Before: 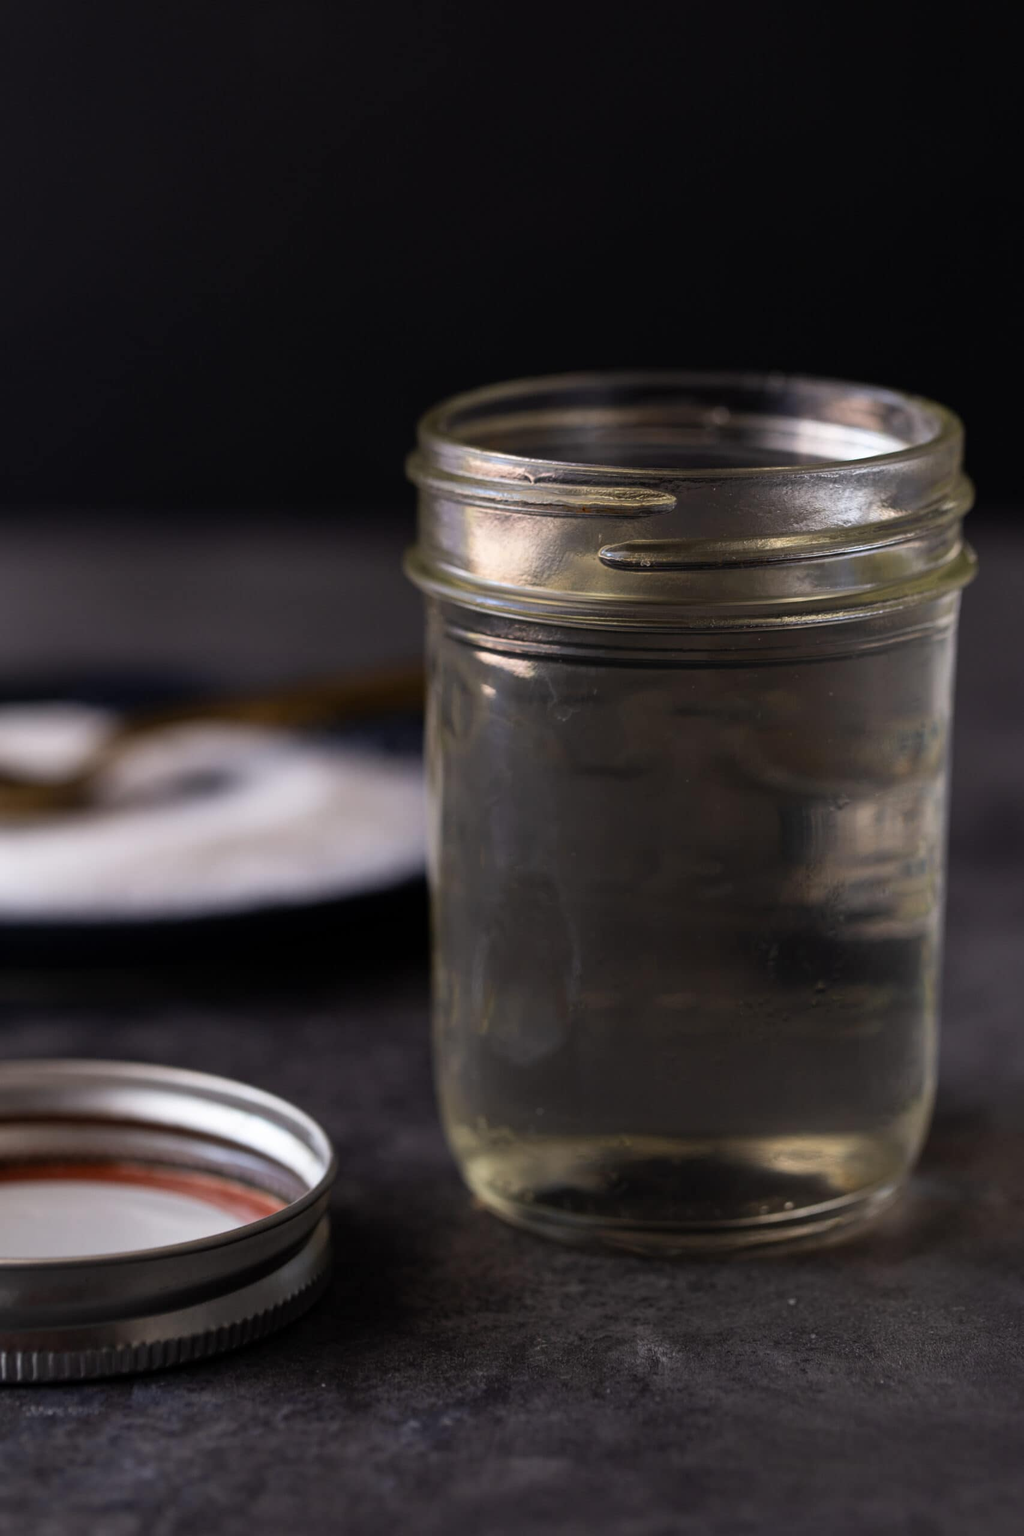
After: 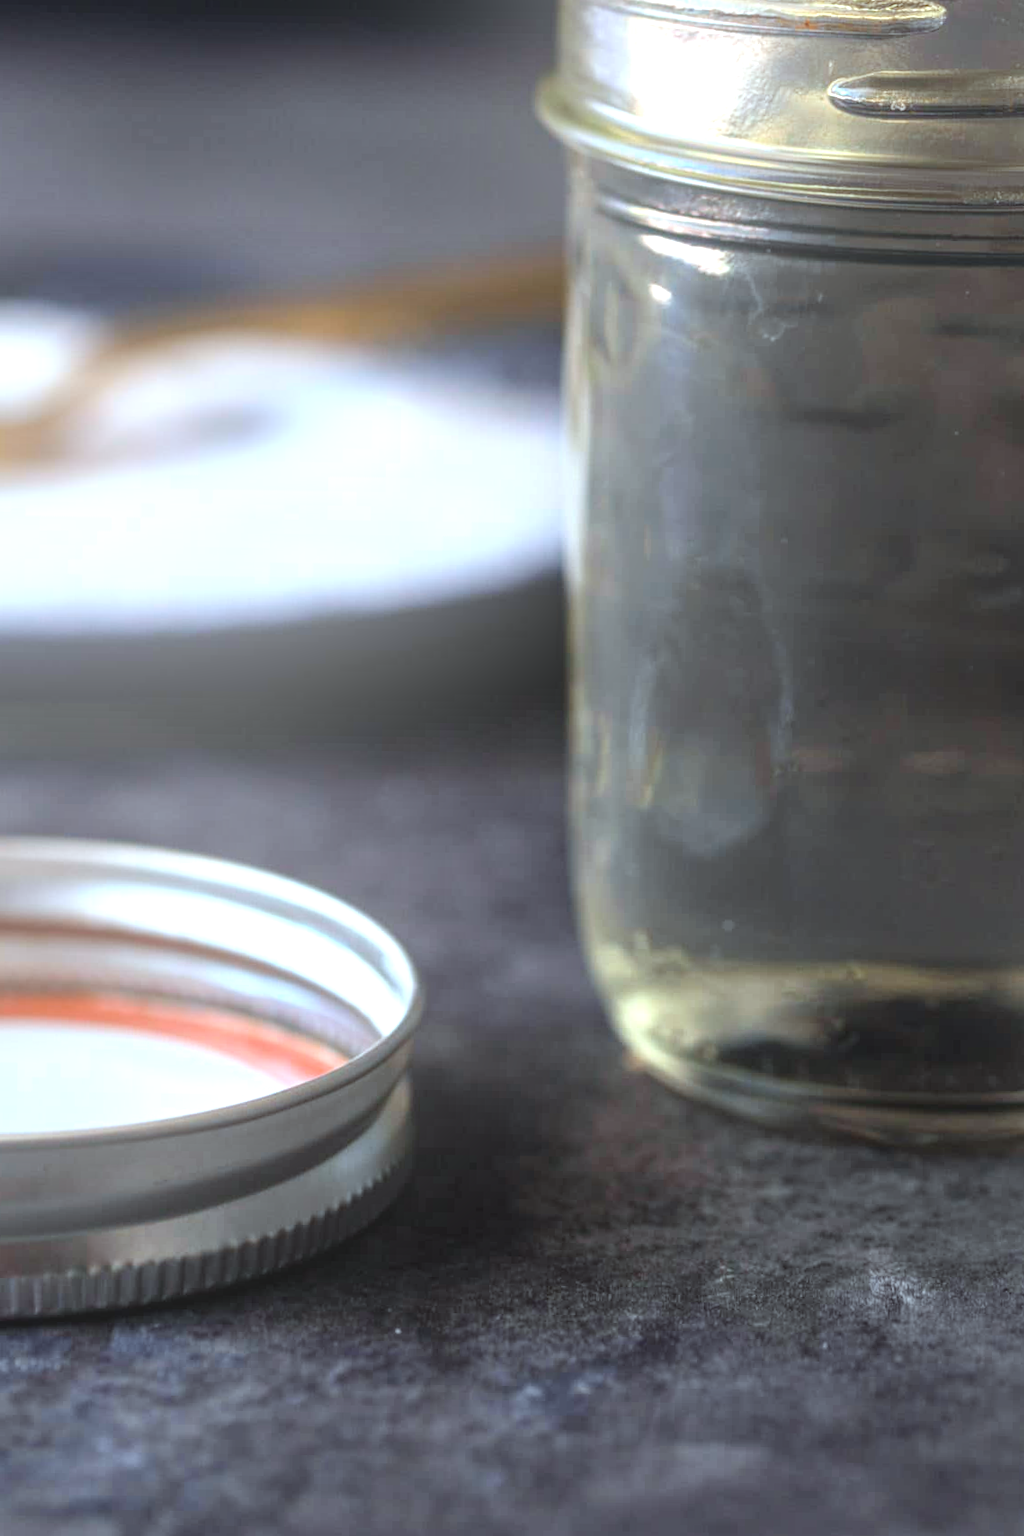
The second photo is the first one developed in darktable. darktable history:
crop and rotate: angle -0.82°, left 3.85%, top 31.828%, right 27.992%
bloom: size 38%, threshold 95%, strength 30%
exposure: black level correction 0, exposure 1.625 EV, compensate exposure bias true, compensate highlight preservation false
local contrast: detail 110%
color correction: highlights a* -10.04, highlights b* -10.37
